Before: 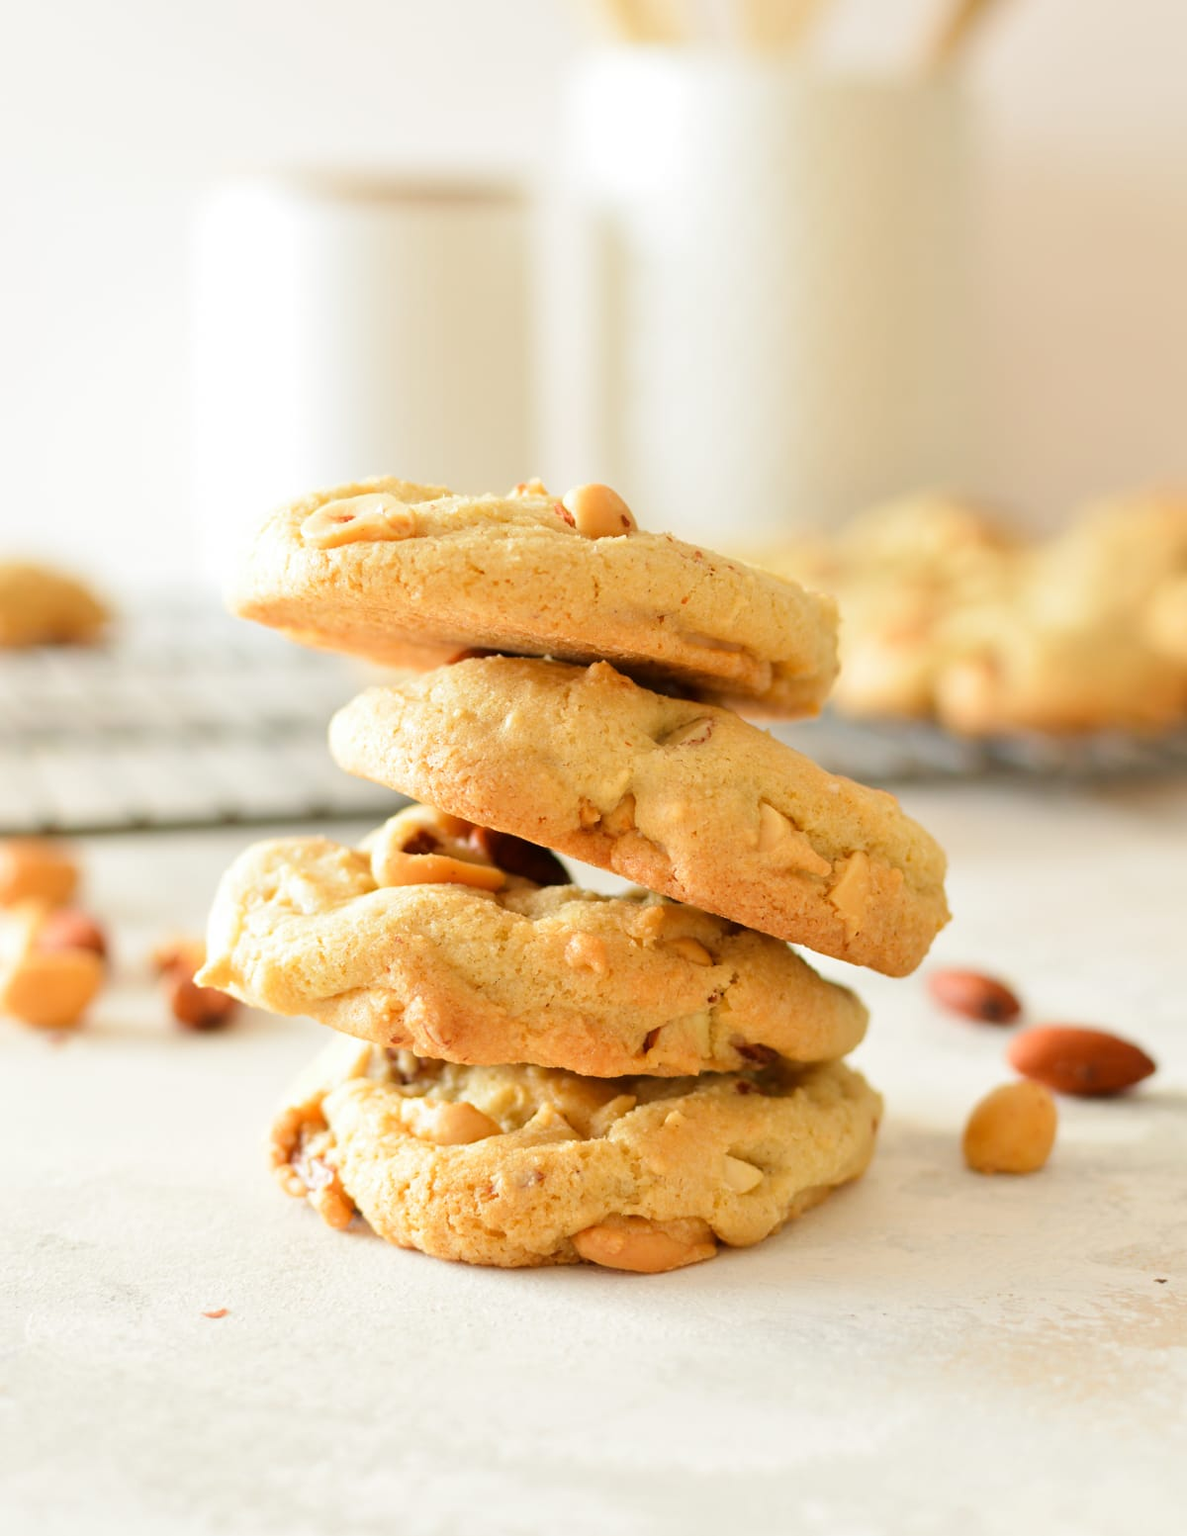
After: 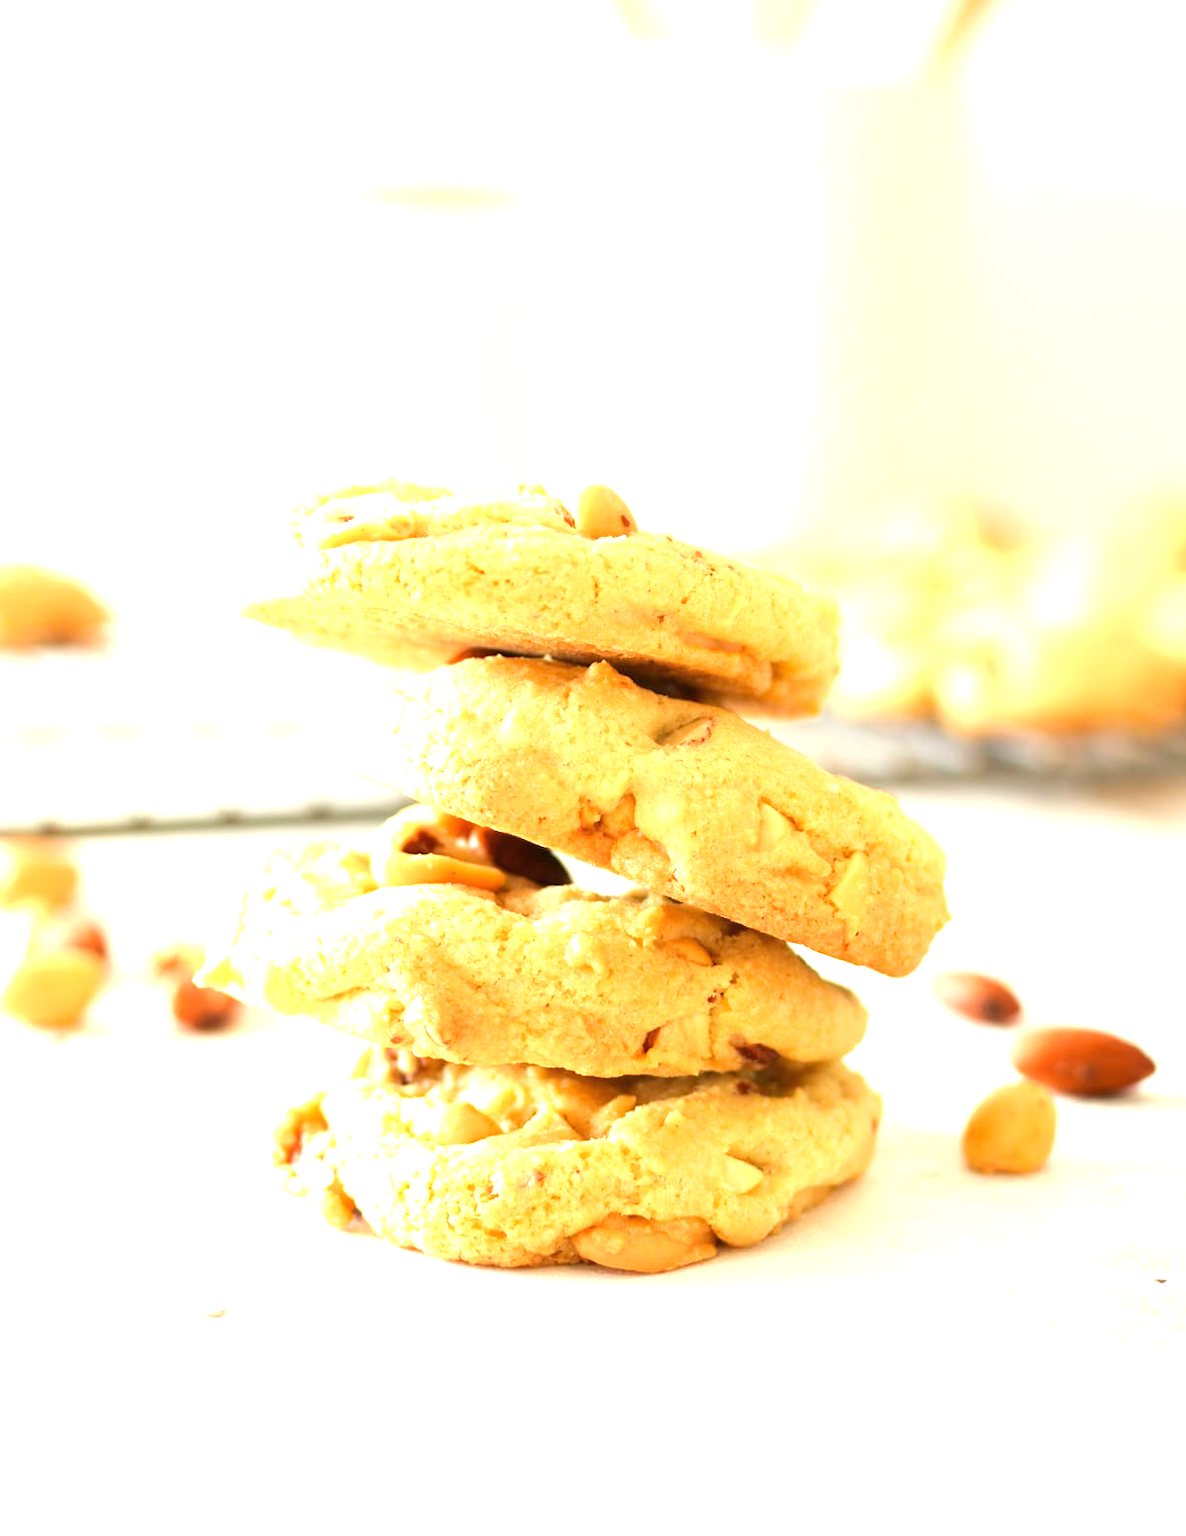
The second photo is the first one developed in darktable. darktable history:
tone equalizer: edges refinement/feathering 500, mask exposure compensation -1.57 EV, preserve details no
exposure: black level correction 0, exposure 1.2 EV, compensate exposure bias true, compensate highlight preservation false
contrast equalizer: octaves 7, y [[0.5 ×6], [0.5 ×6], [0.975, 0.964, 0.925, 0.865, 0.793, 0.721], [0 ×6], [0 ×6]]
